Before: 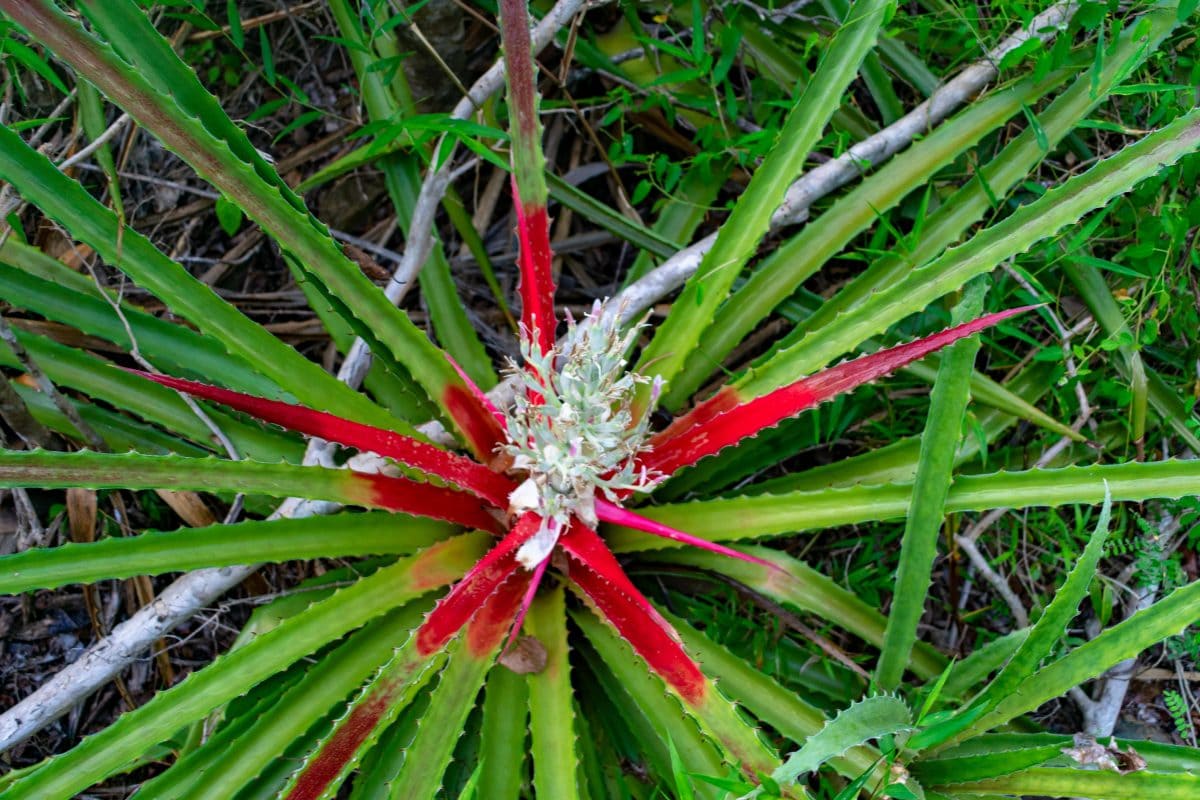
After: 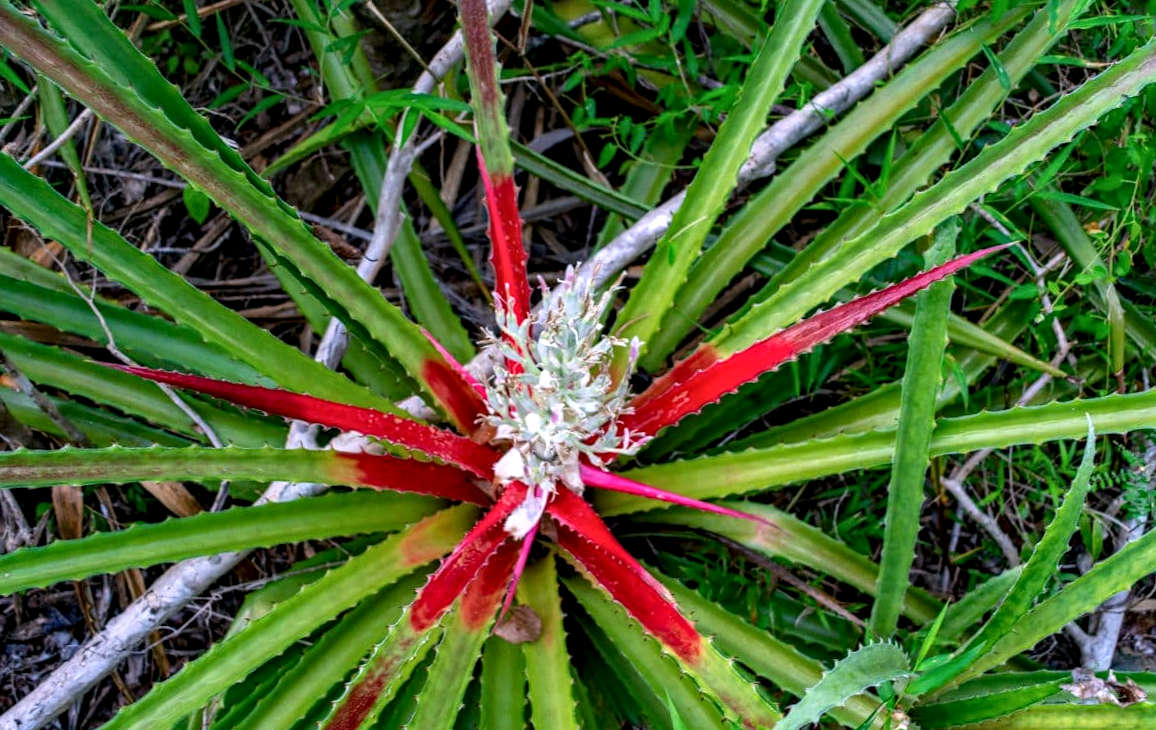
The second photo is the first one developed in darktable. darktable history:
exposure: black level correction 0.001, compensate highlight preservation false
local contrast: detail 140%
white balance: red 1.05, blue 1.072
rotate and perspective: rotation -3.52°, crop left 0.036, crop right 0.964, crop top 0.081, crop bottom 0.919
